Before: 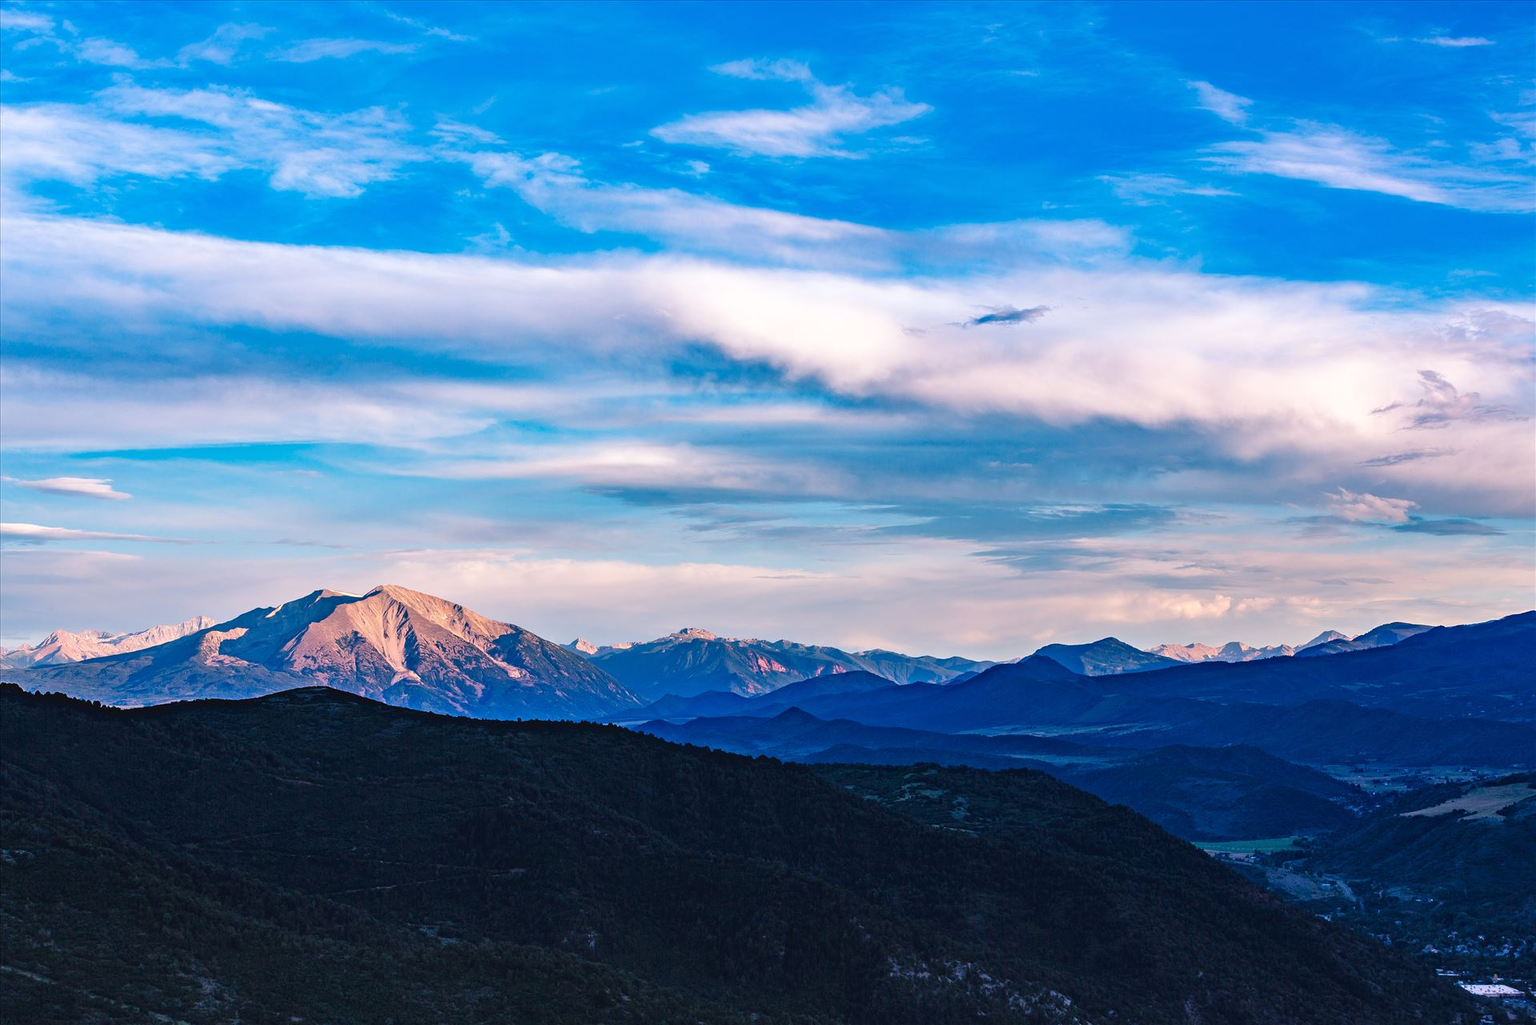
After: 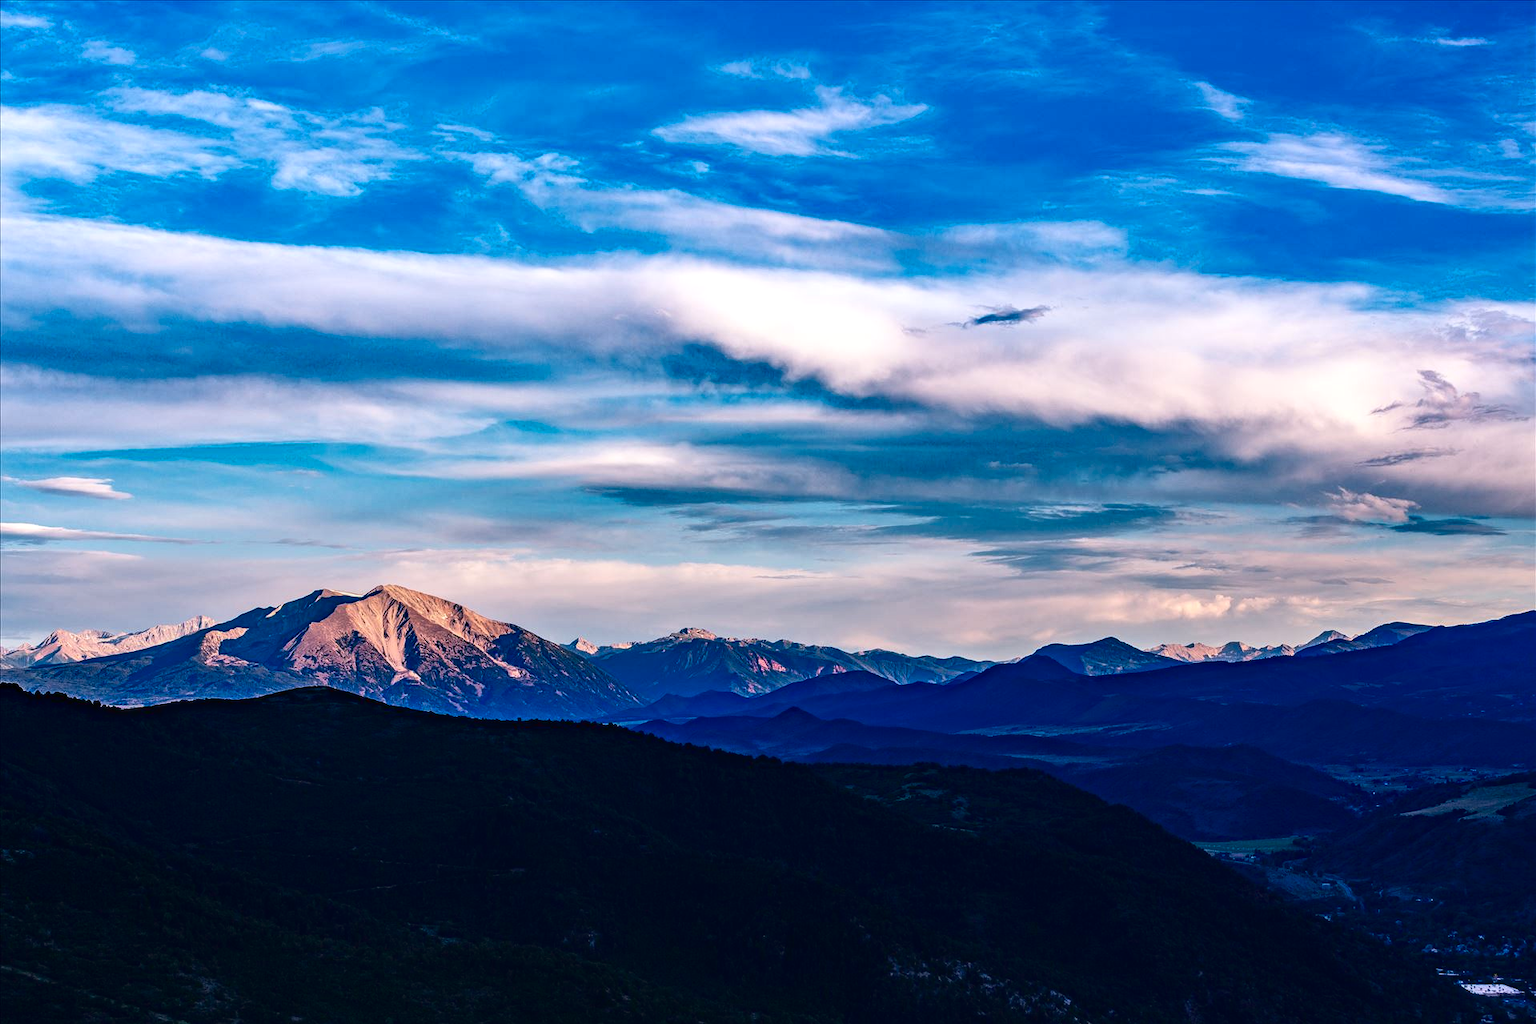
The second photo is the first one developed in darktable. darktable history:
local contrast: on, module defaults
contrast brightness saturation: contrast 0.195, brightness -0.244, saturation 0.108
